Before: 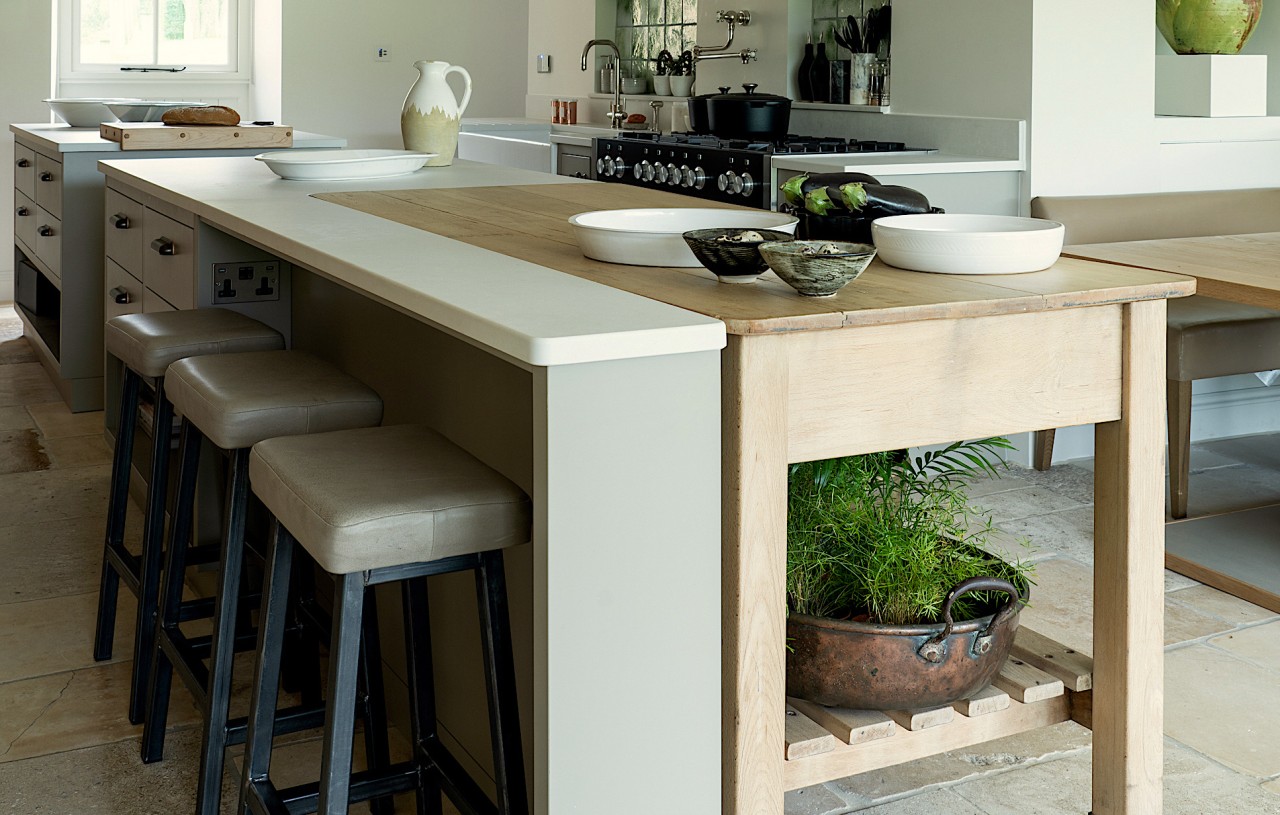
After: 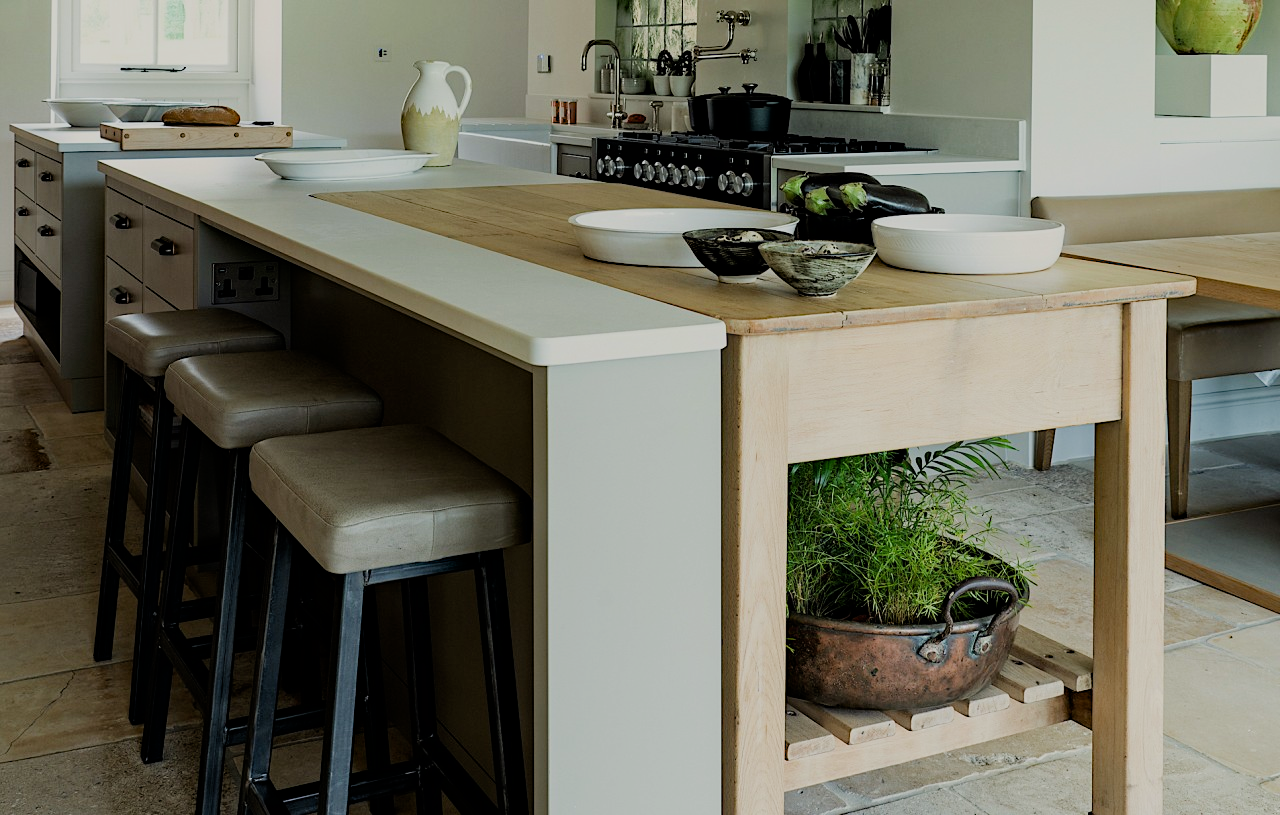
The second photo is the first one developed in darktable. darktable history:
filmic rgb: black relative exposure -7.32 EV, white relative exposure 5.09 EV, hardness 3.2
haze removal: strength 0.29, distance 0.25, compatibility mode true, adaptive false
